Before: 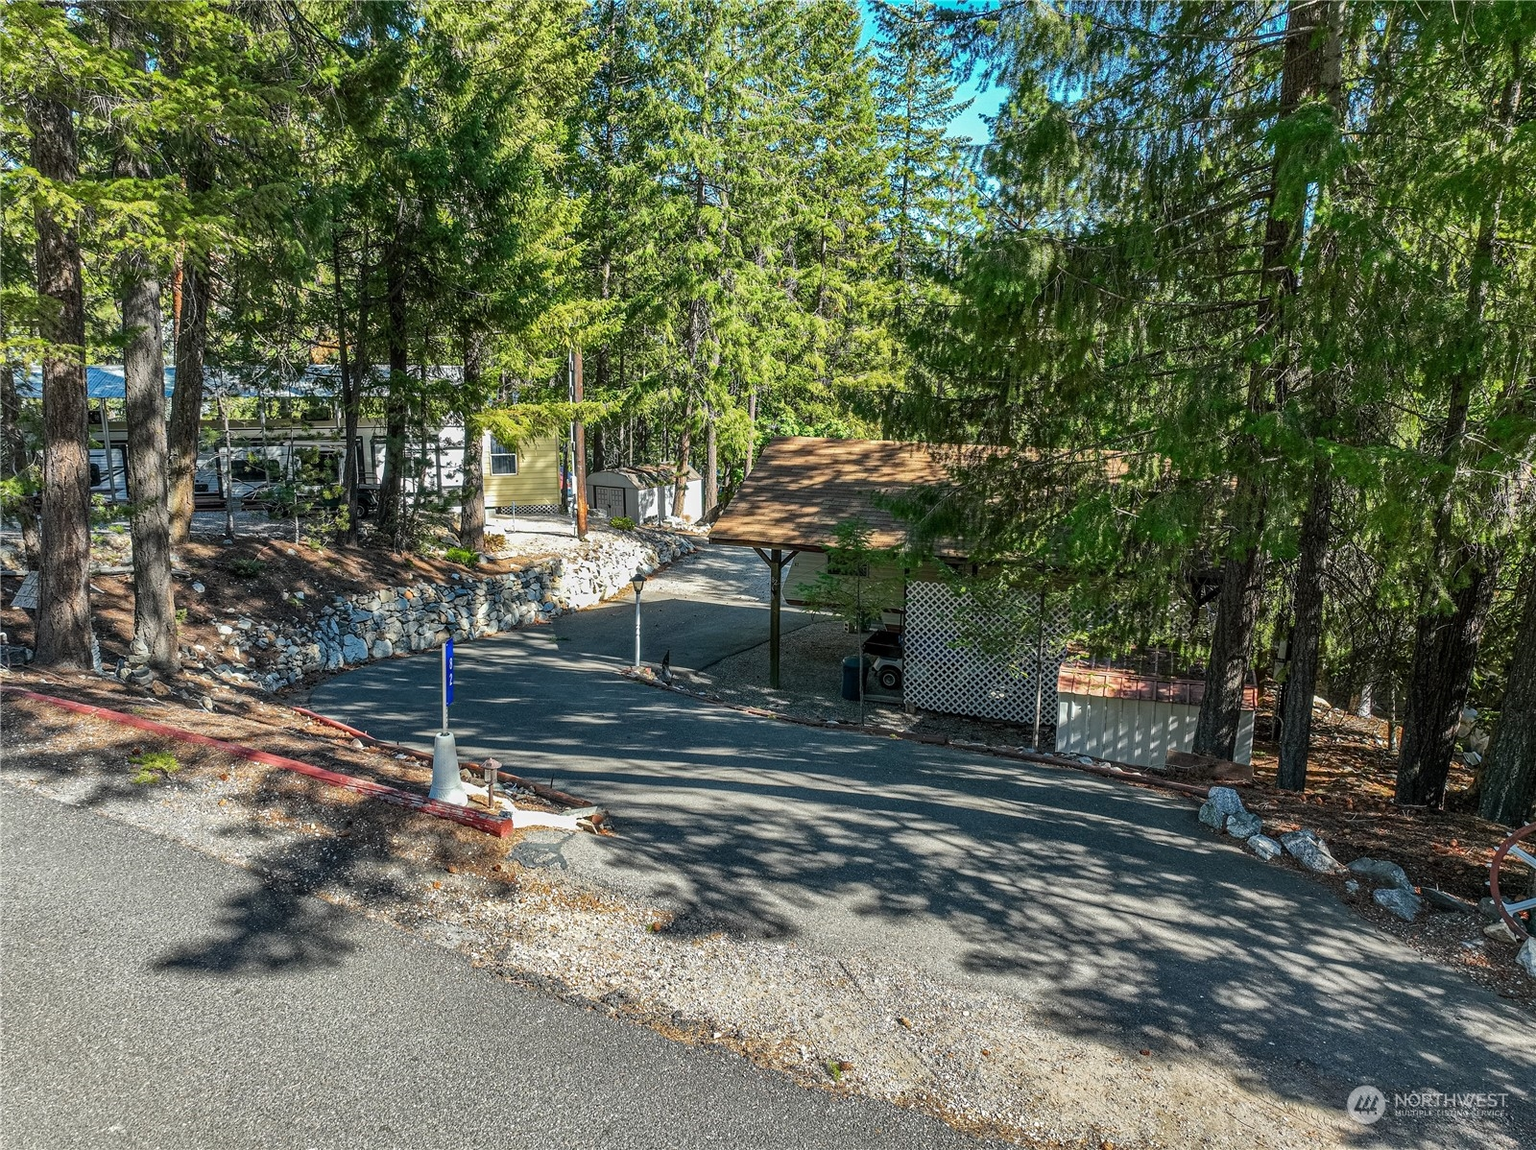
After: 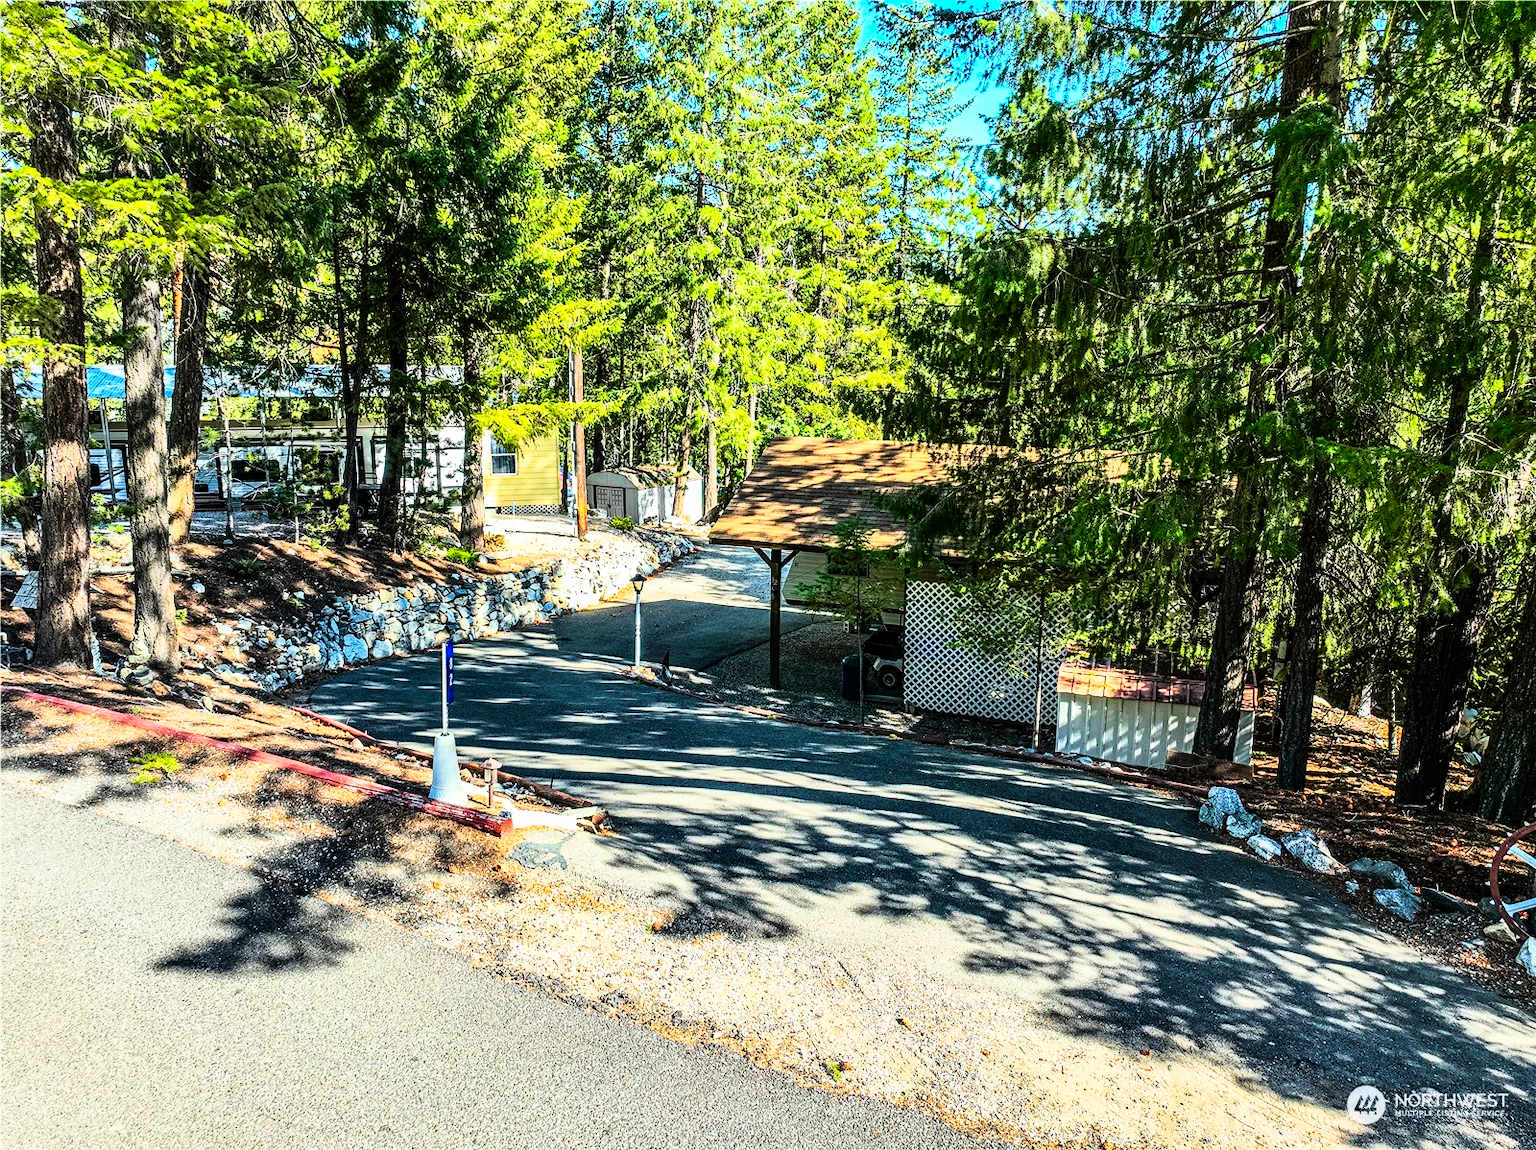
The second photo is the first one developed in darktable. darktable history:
velvia: on, module defaults
rgb curve: curves: ch0 [(0, 0) (0.21, 0.15) (0.24, 0.21) (0.5, 0.75) (0.75, 0.96) (0.89, 0.99) (1, 1)]; ch1 [(0, 0.02) (0.21, 0.13) (0.25, 0.2) (0.5, 0.67) (0.75, 0.9) (0.89, 0.97) (1, 1)]; ch2 [(0, 0.02) (0.21, 0.13) (0.25, 0.2) (0.5, 0.67) (0.75, 0.9) (0.89, 0.97) (1, 1)], compensate middle gray true
color balance rgb: perceptual saturation grading › global saturation 20%, global vibrance 20%
